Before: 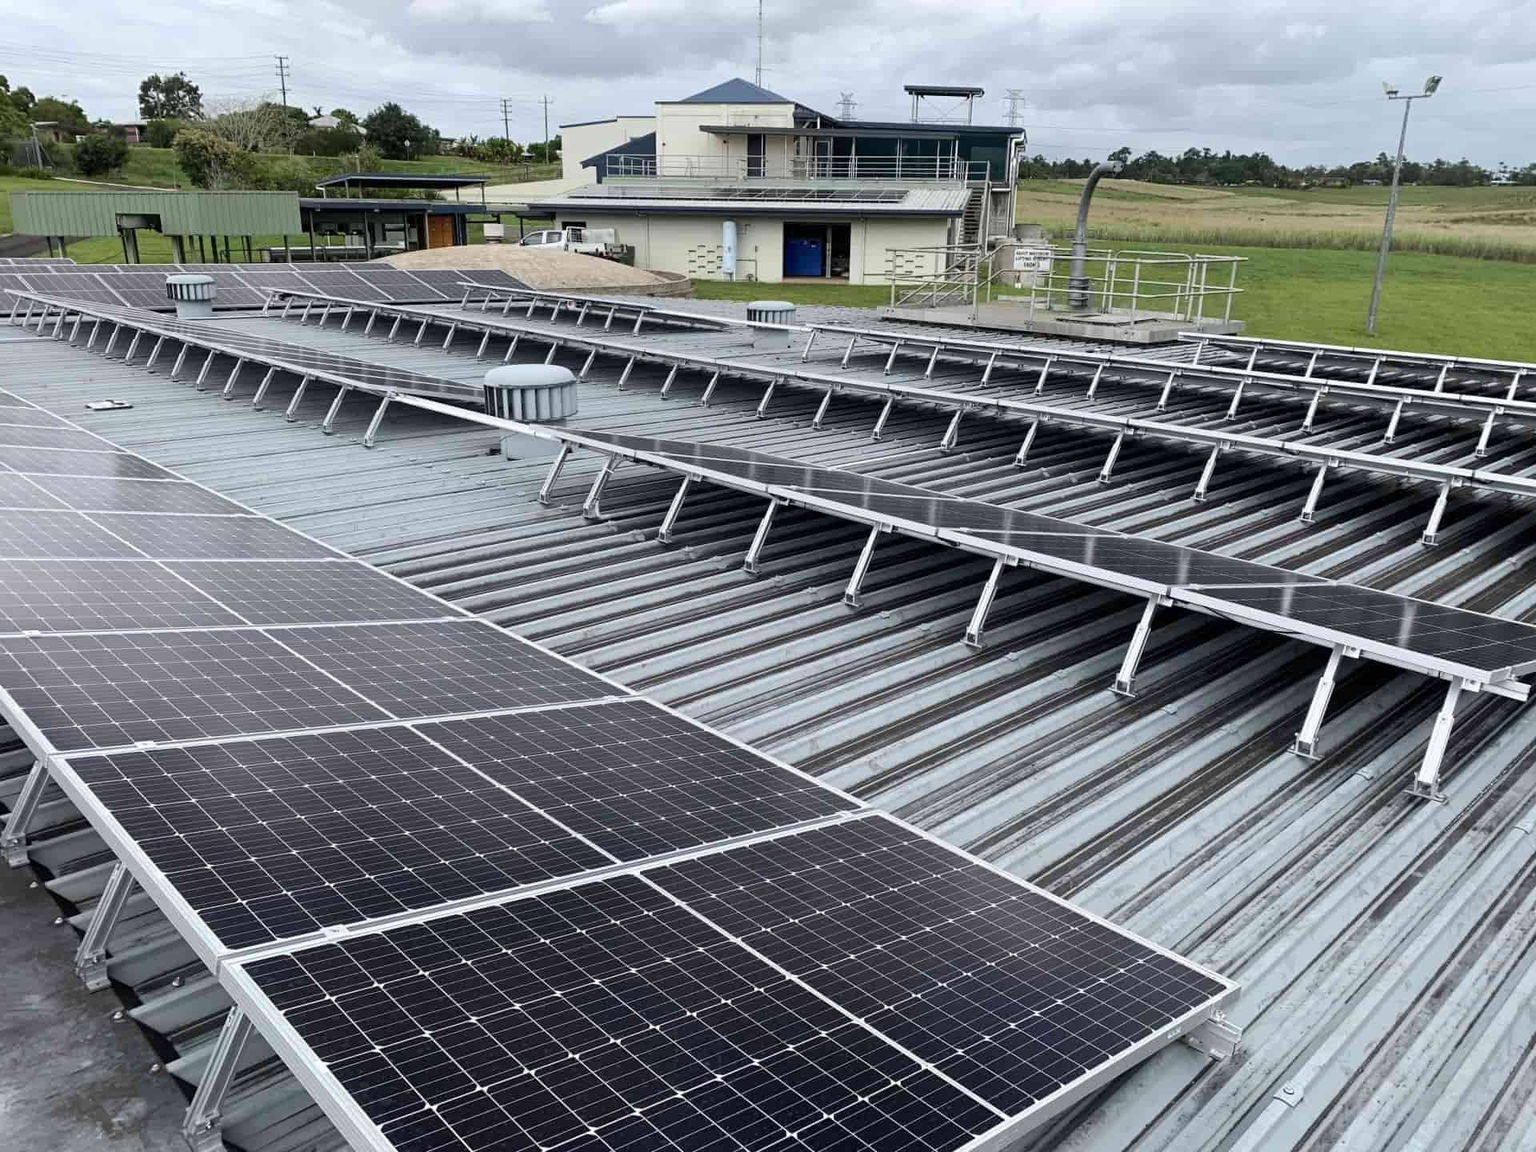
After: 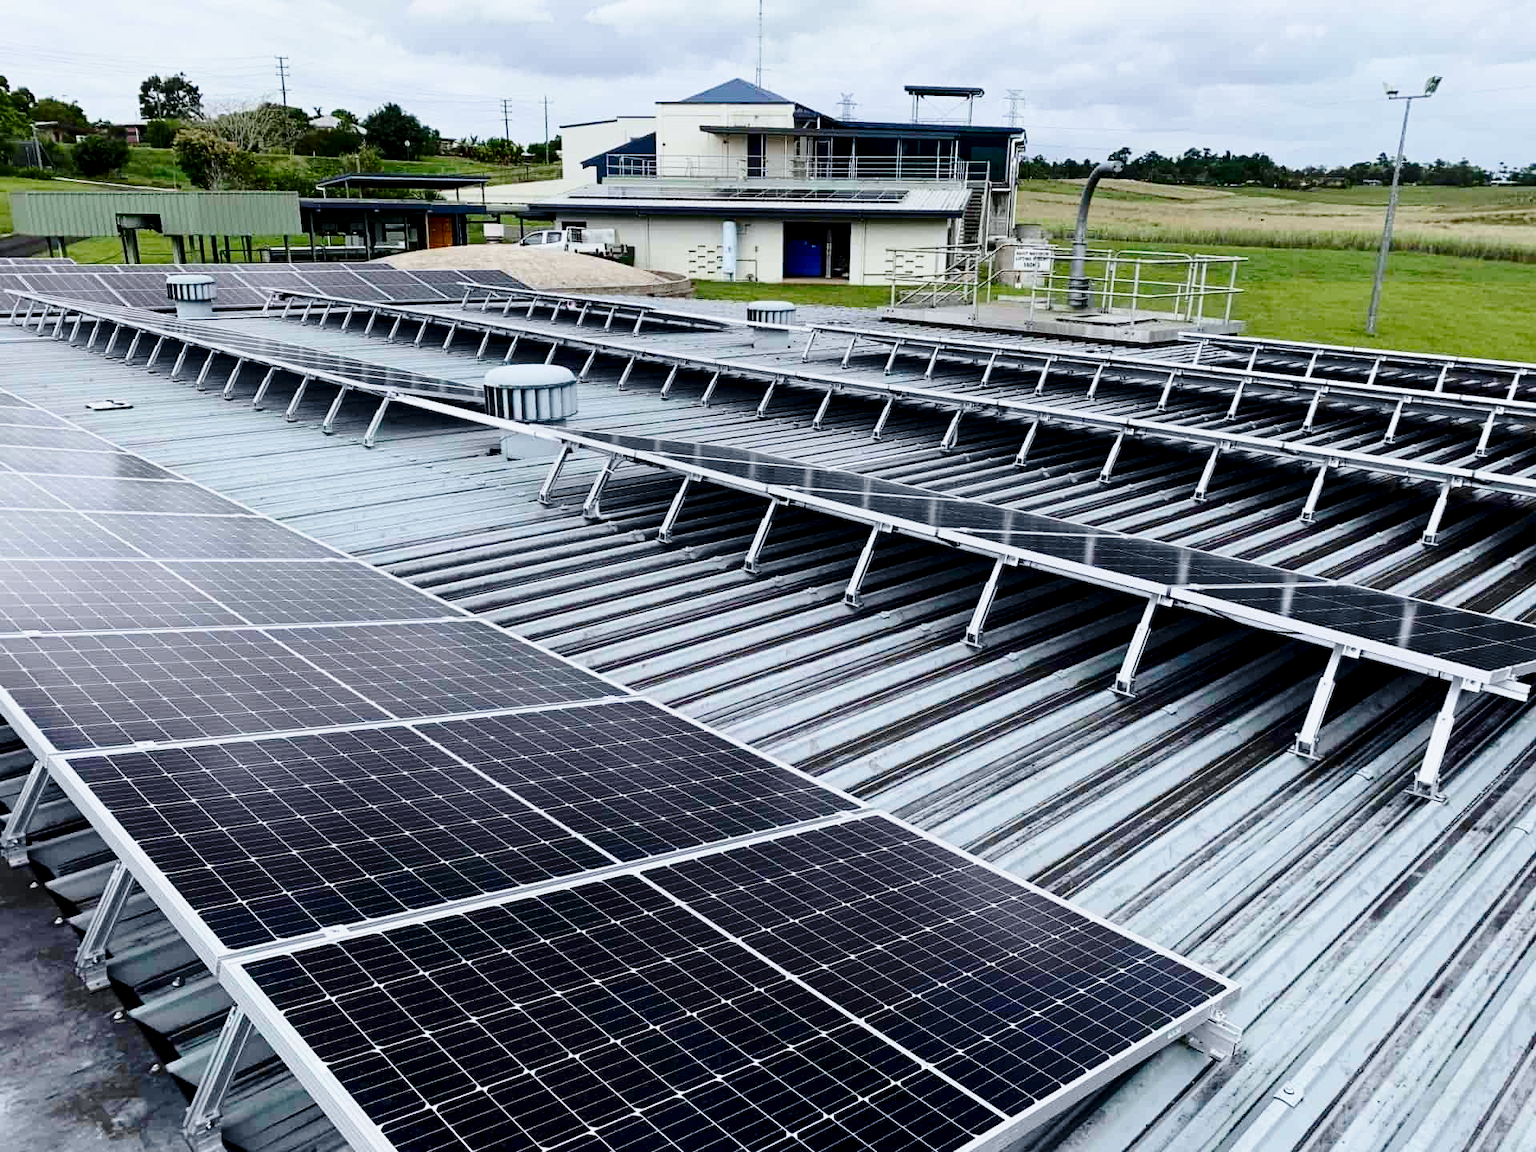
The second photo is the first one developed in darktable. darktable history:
contrast brightness saturation: contrast 0.13, brightness -0.05, saturation 0.16
tone equalizer: on, module defaults
color zones: curves: ch1 [(0, 0.469) (0.01, 0.469) (0.12, 0.446) (0.248, 0.469) (0.5, 0.5) (0.748, 0.5) (0.99, 0.469) (1, 0.469)]
white balance: red 0.98, blue 1.034
exposure: black level correction 0.011, exposure -0.478 EV, compensate highlight preservation false
base curve: curves: ch0 [(0, 0) (0.028, 0.03) (0.121, 0.232) (0.46, 0.748) (0.859, 0.968) (1, 1)], preserve colors none
